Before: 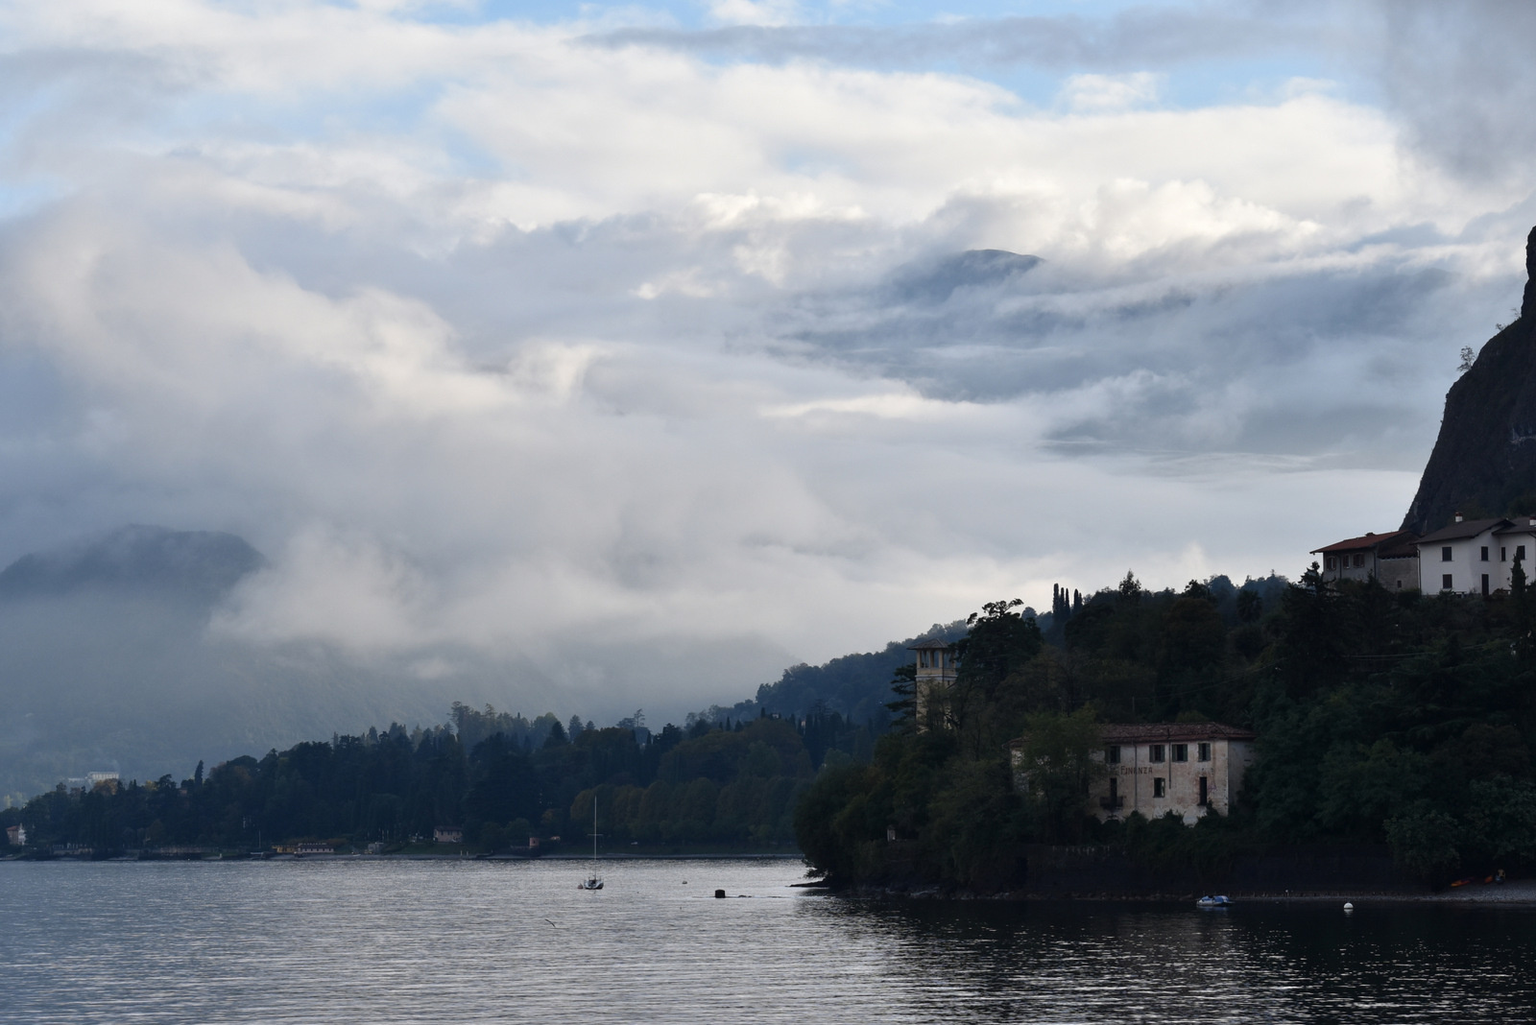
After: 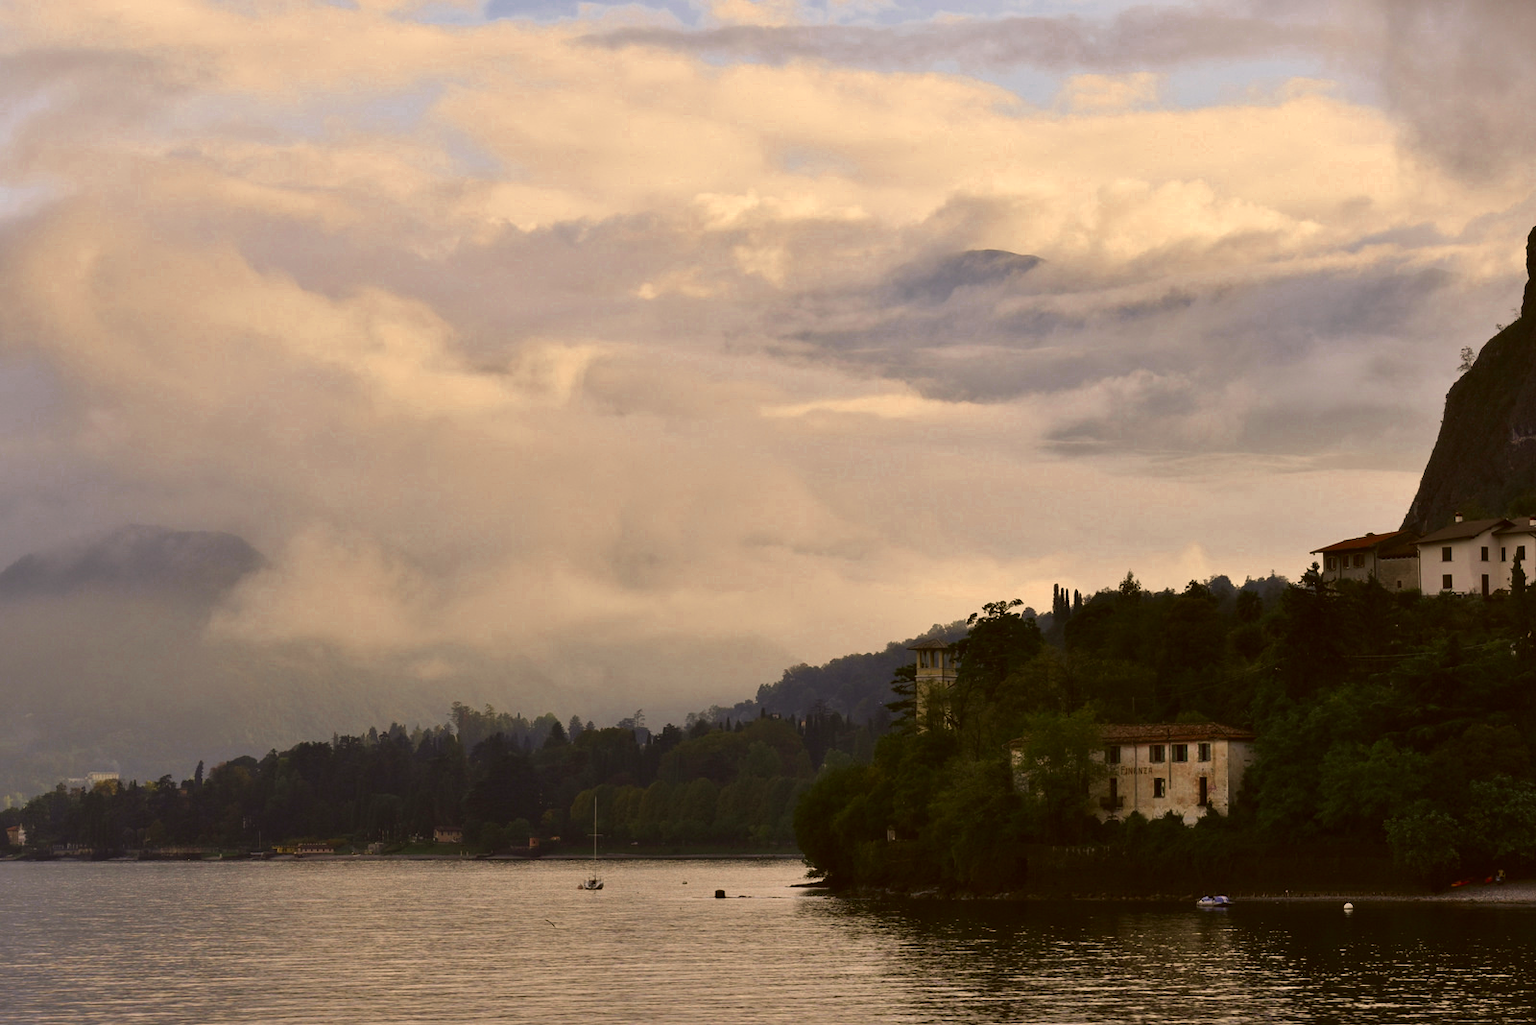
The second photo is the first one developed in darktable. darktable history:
color calibration: gray › normalize channels true, illuminant custom, x 0.368, y 0.373, temperature 4341.04 K, gamut compression 0.017
shadows and highlights: shadows 36.26, highlights -27.58, highlights color adjustment 89.19%, soften with gaussian
color zones: curves: ch0 [(0, 0.5) (0.125, 0.4) (0.25, 0.5) (0.375, 0.4) (0.5, 0.4) (0.625, 0.35) (0.75, 0.35) (0.875, 0.5)]; ch1 [(0, 0.35) (0.125, 0.45) (0.25, 0.35) (0.375, 0.35) (0.5, 0.35) (0.625, 0.35) (0.75, 0.45) (0.875, 0.35)]; ch2 [(0, 0.6) (0.125, 0.5) (0.25, 0.5) (0.375, 0.6) (0.5, 0.6) (0.625, 0.5) (0.75, 0.5) (0.875, 0.5)]
color correction: highlights a* 11.12, highlights b* 30.45, shadows a* 2.9, shadows b* 17.98, saturation 1.74
